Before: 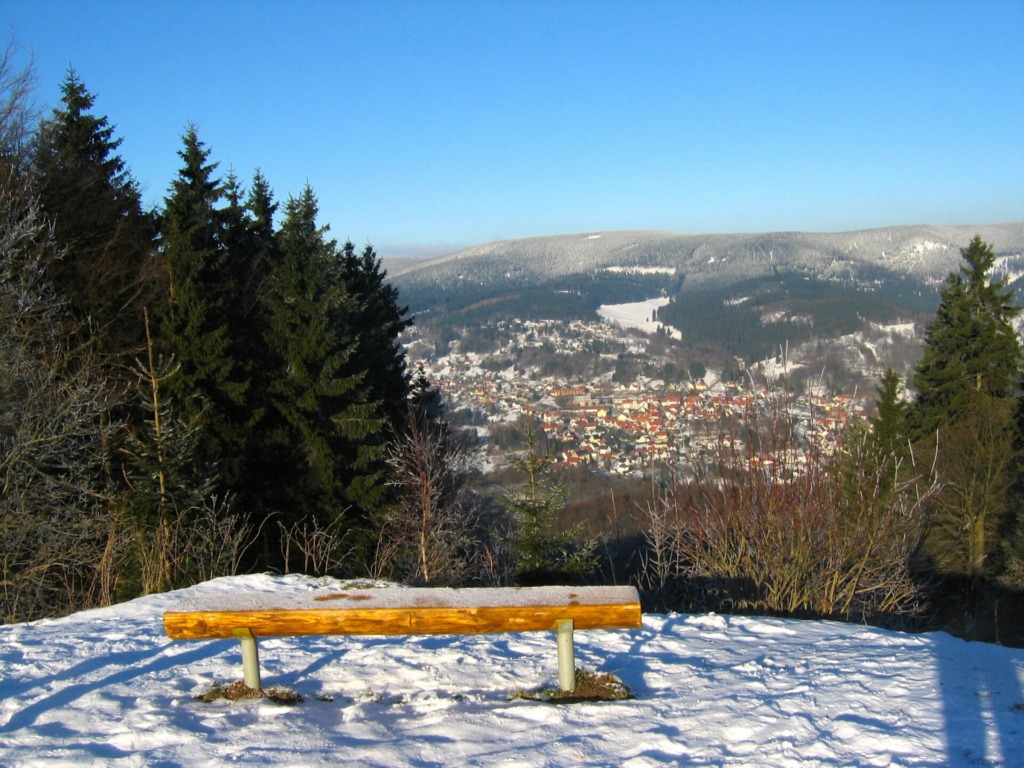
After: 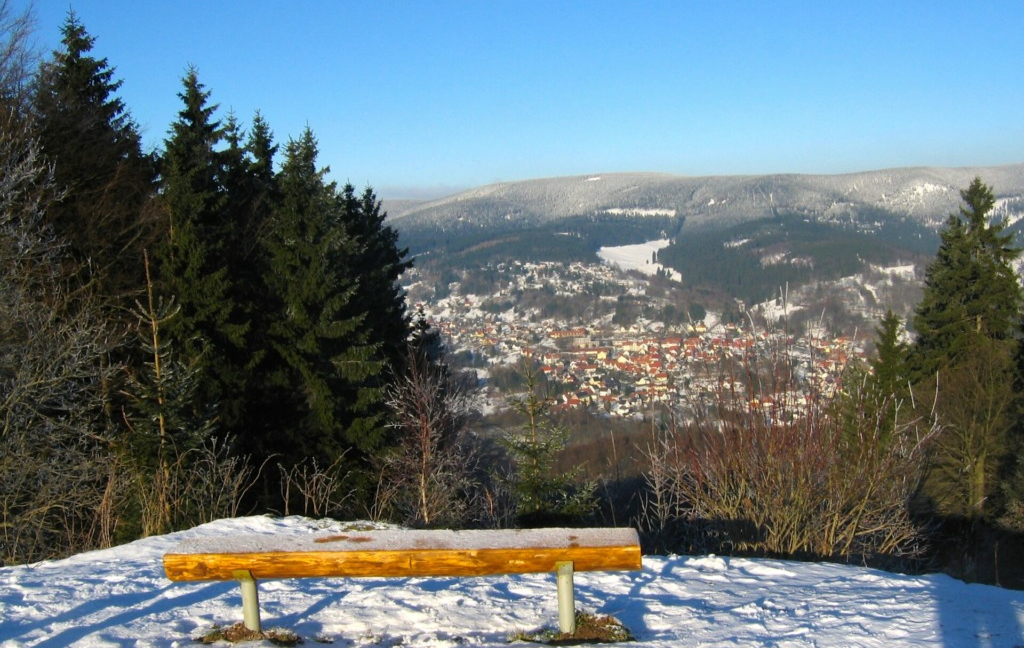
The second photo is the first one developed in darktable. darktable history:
crop: top 7.577%, bottom 7.966%
